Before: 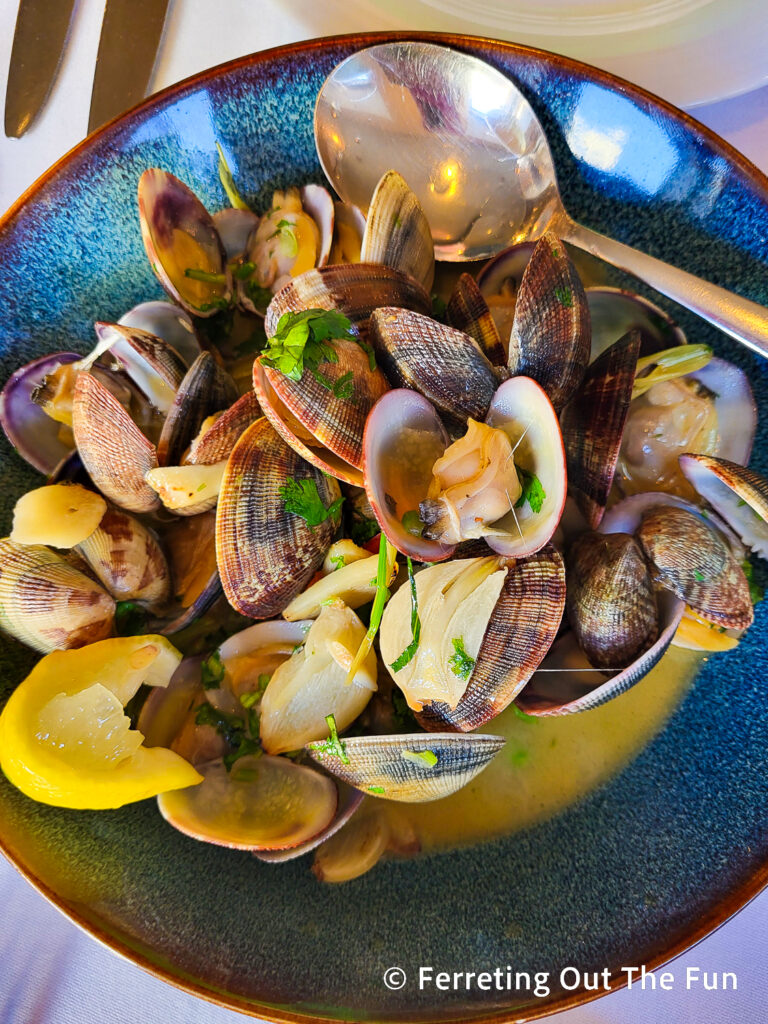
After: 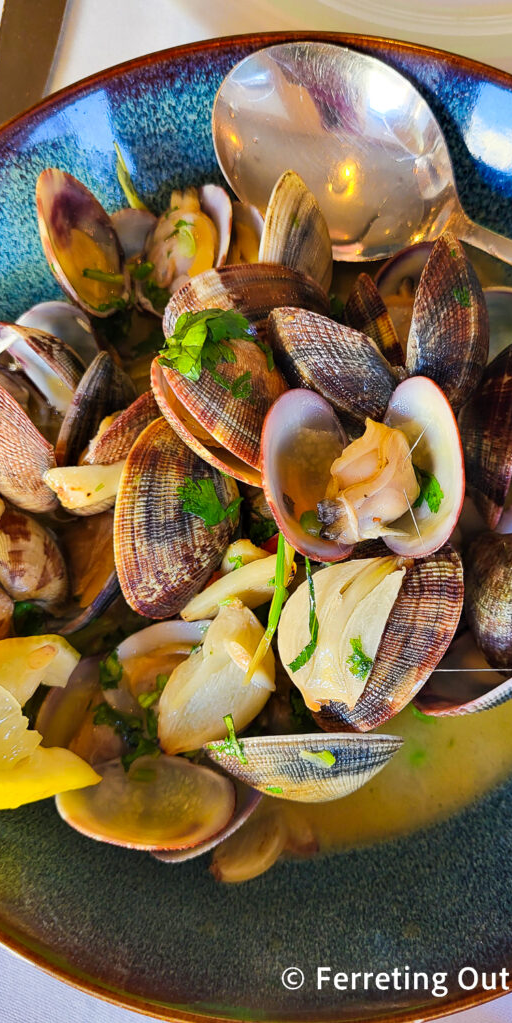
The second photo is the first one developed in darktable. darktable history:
crop and rotate: left 13.407%, right 19.873%
